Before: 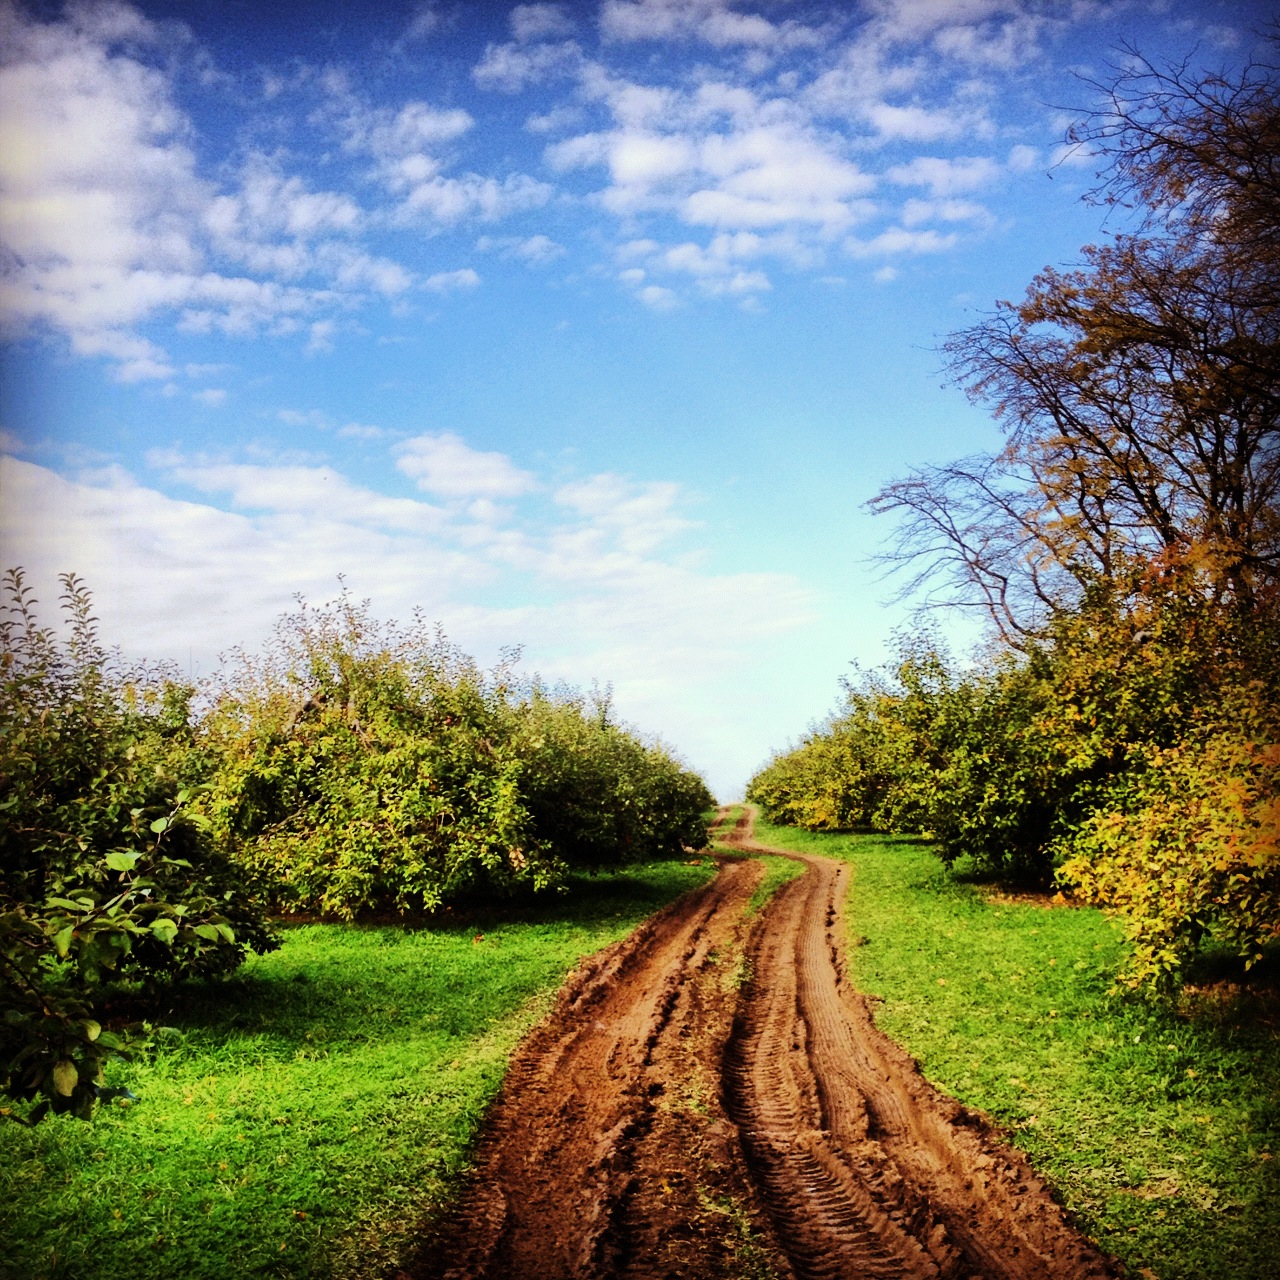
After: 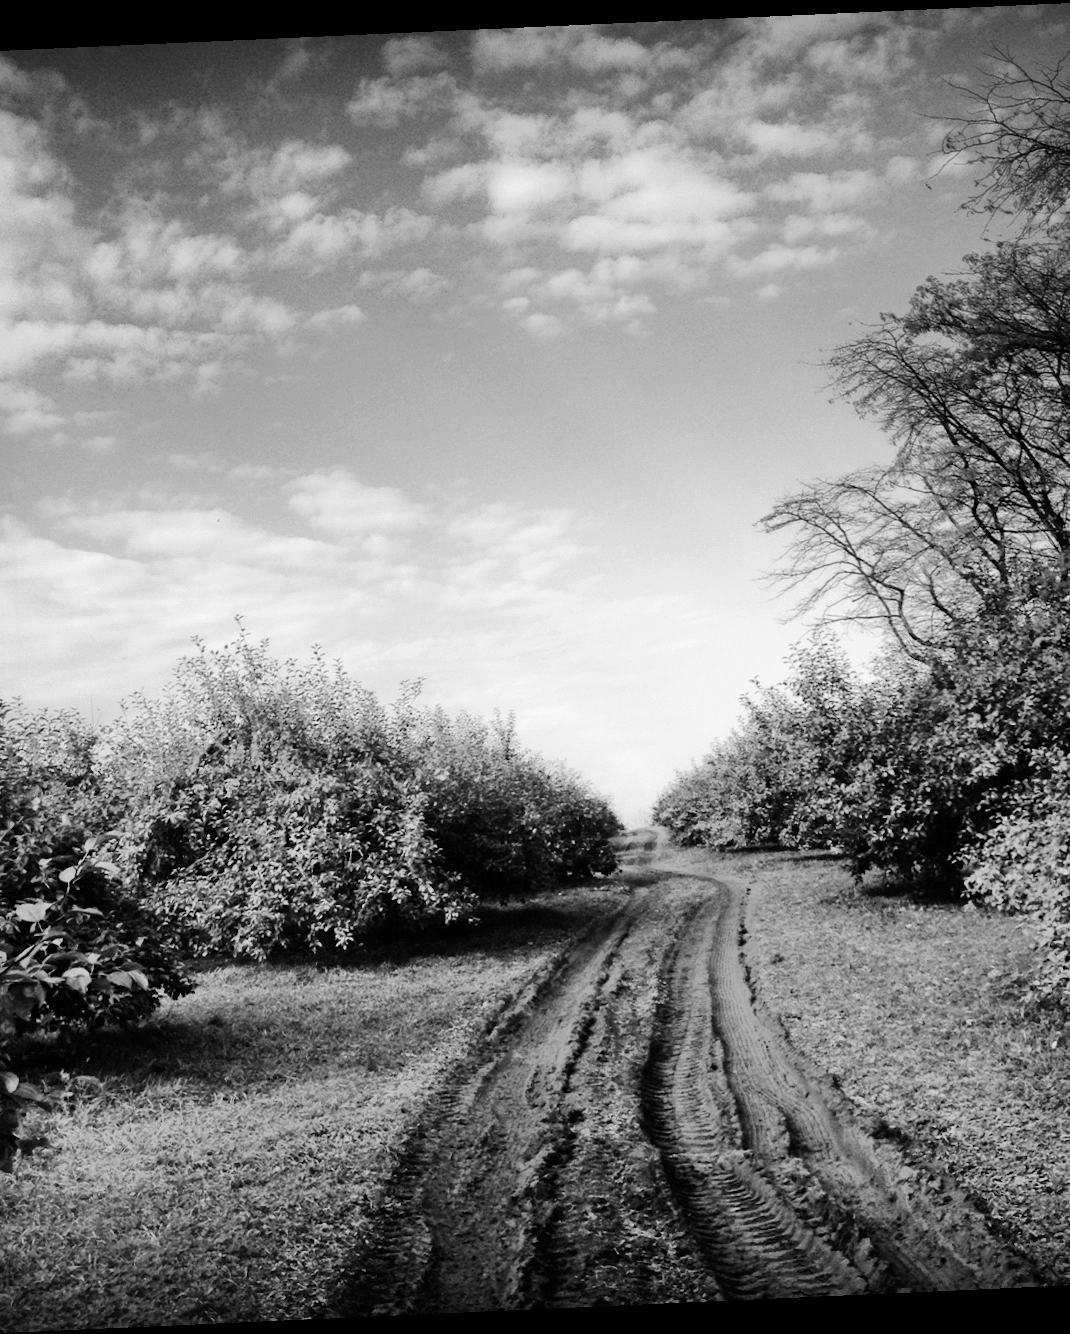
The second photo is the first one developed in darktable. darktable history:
monochrome: a -4.13, b 5.16, size 1
rotate and perspective: rotation -2.56°, automatic cropping off
crop and rotate: left 9.597%, right 10.195%
